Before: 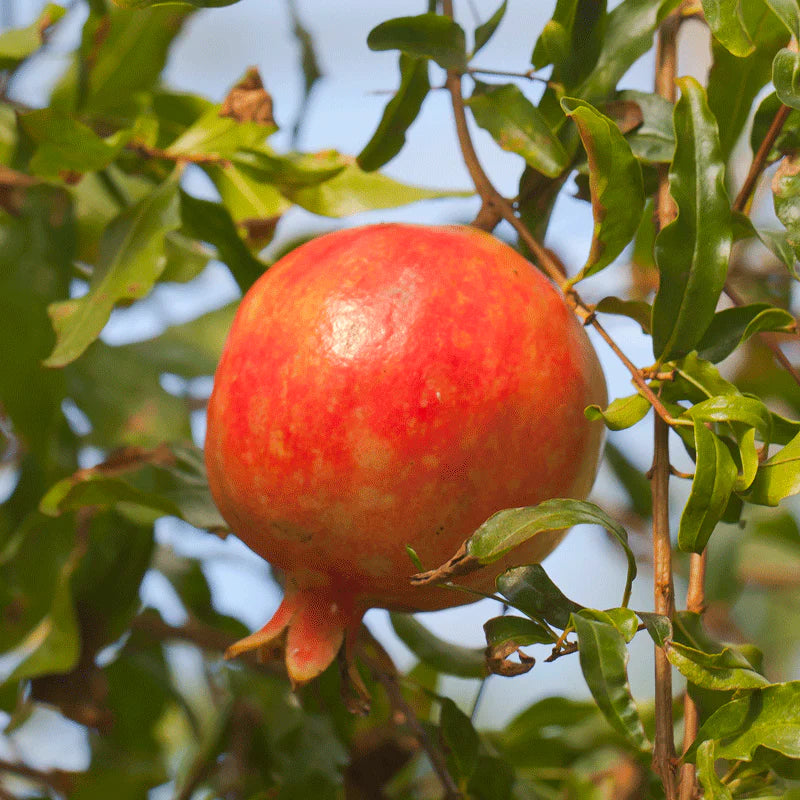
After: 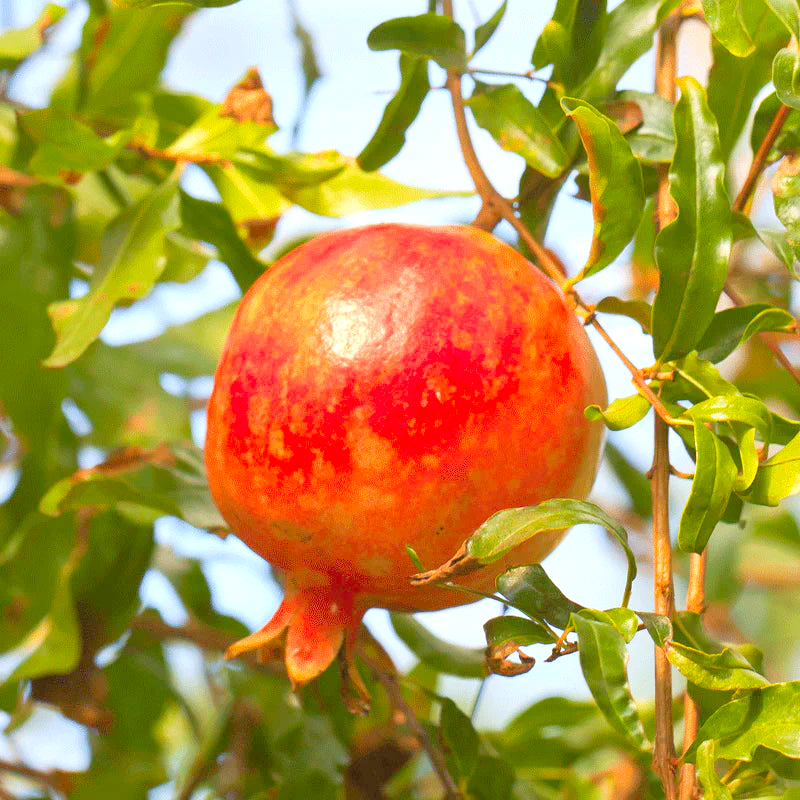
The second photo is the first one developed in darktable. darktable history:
color zones: curves: ch1 [(0, 0.525) (0.143, 0.556) (0.286, 0.52) (0.429, 0.5) (0.571, 0.5) (0.714, 0.5) (0.857, 0.503) (1, 0.525)]
levels: levels [0.036, 0.364, 0.827]
